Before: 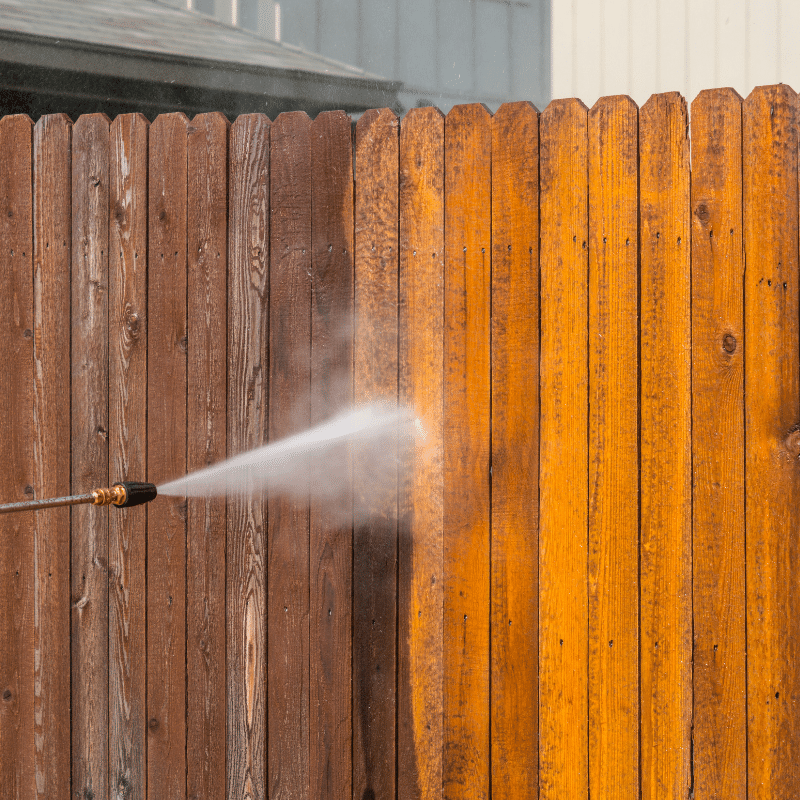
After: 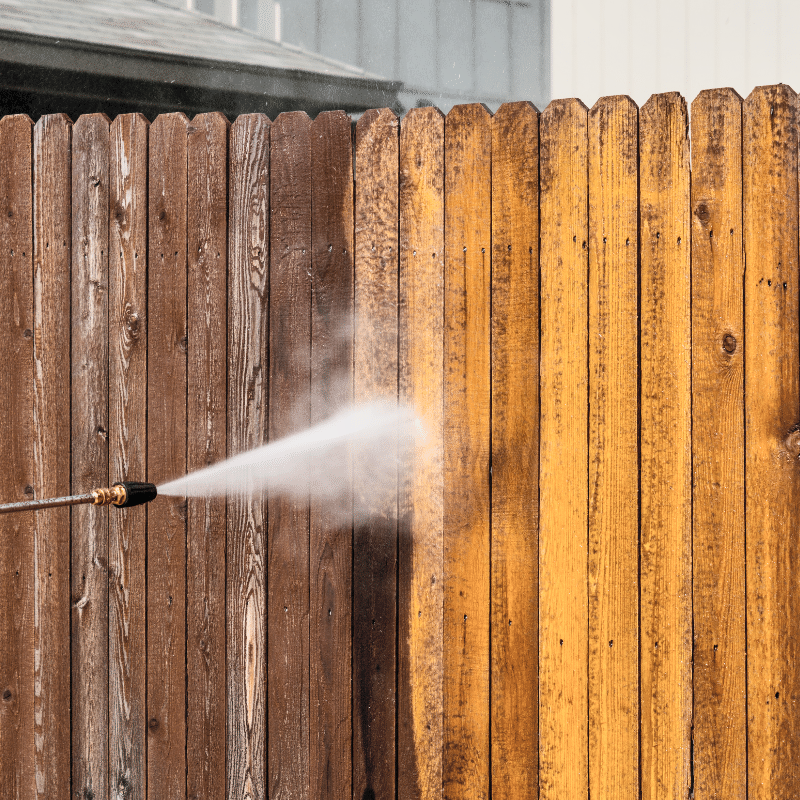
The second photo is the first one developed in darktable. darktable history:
filmic rgb: middle gray luminance 29%, black relative exposure -10.3 EV, white relative exposure 5.5 EV, threshold 6 EV, target black luminance 0%, hardness 3.95, latitude 2.04%, contrast 1.132, highlights saturation mix 5%, shadows ↔ highlights balance 15.11%, add noise in highlights 0, preserve chrominance no, color science v3 (2019), use custom middle-gray values true, iterations of high-quality reconstruction 0, contrast in highlights soft, enable highlight reconstruction true
shadows and highlights: highlights color adjustment 0%, low approximation 0.01, soften with gaussian
contrast brightness saturation: contrast 0.43, brightness 0.56, saturation -0.19
